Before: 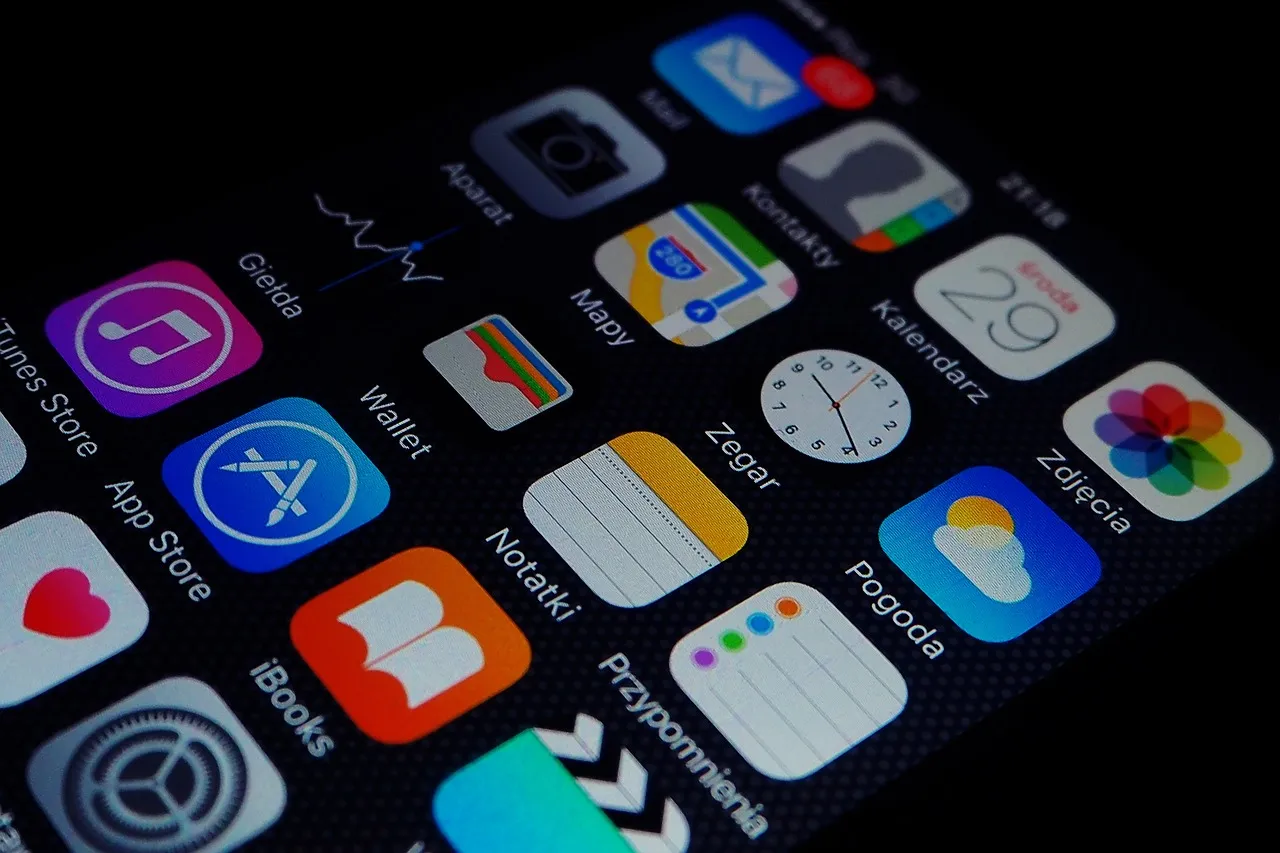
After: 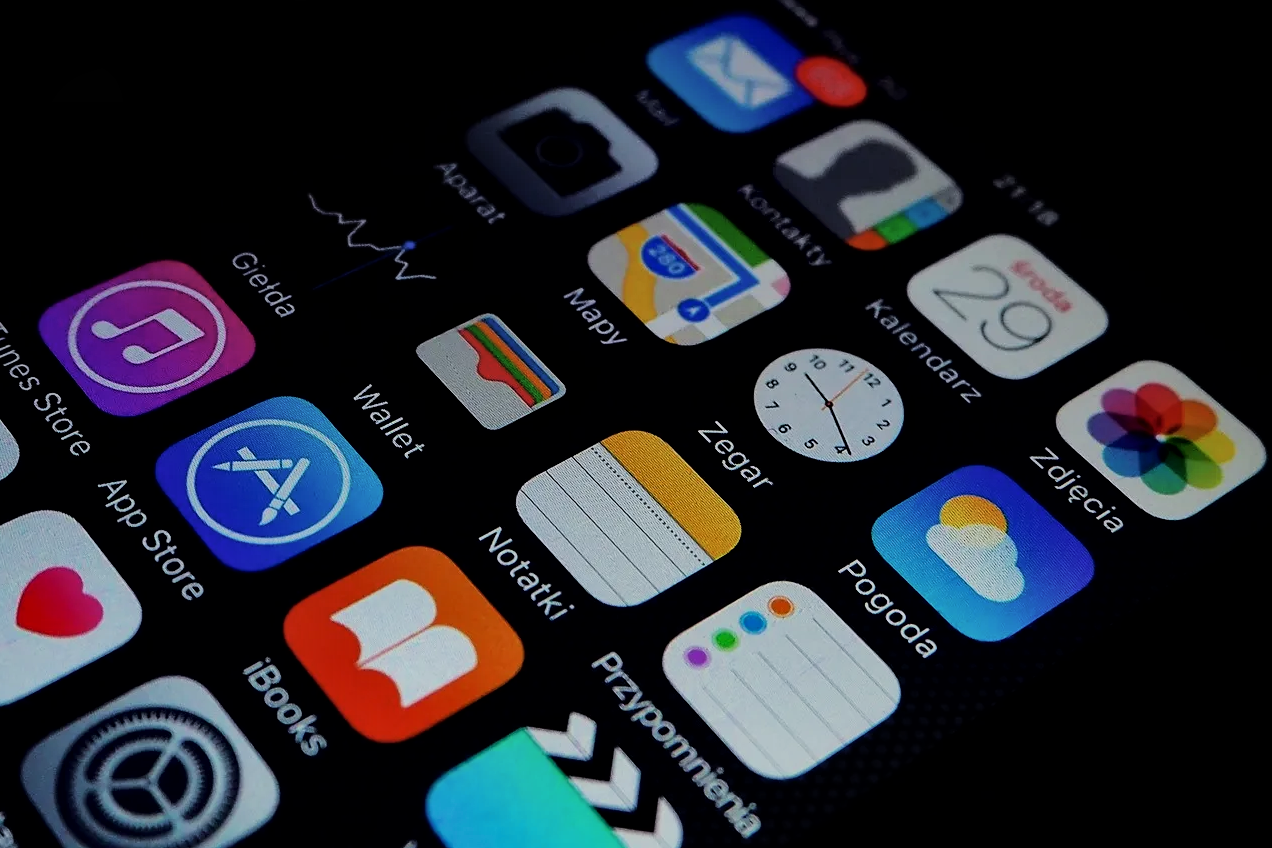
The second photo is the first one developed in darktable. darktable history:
crop and rotate: left 0.614%, top 0.179%, bottom 0.309%
local contrast: mode bilateral grid, contrast 50, coarseness 50, detail 150%, midtone range 0.2
filmic rgb: black relative exposure -7.5 EV, white relative exposure 5 EV, hardness 3.31, contrast 1.3, contrast in shadows safe
